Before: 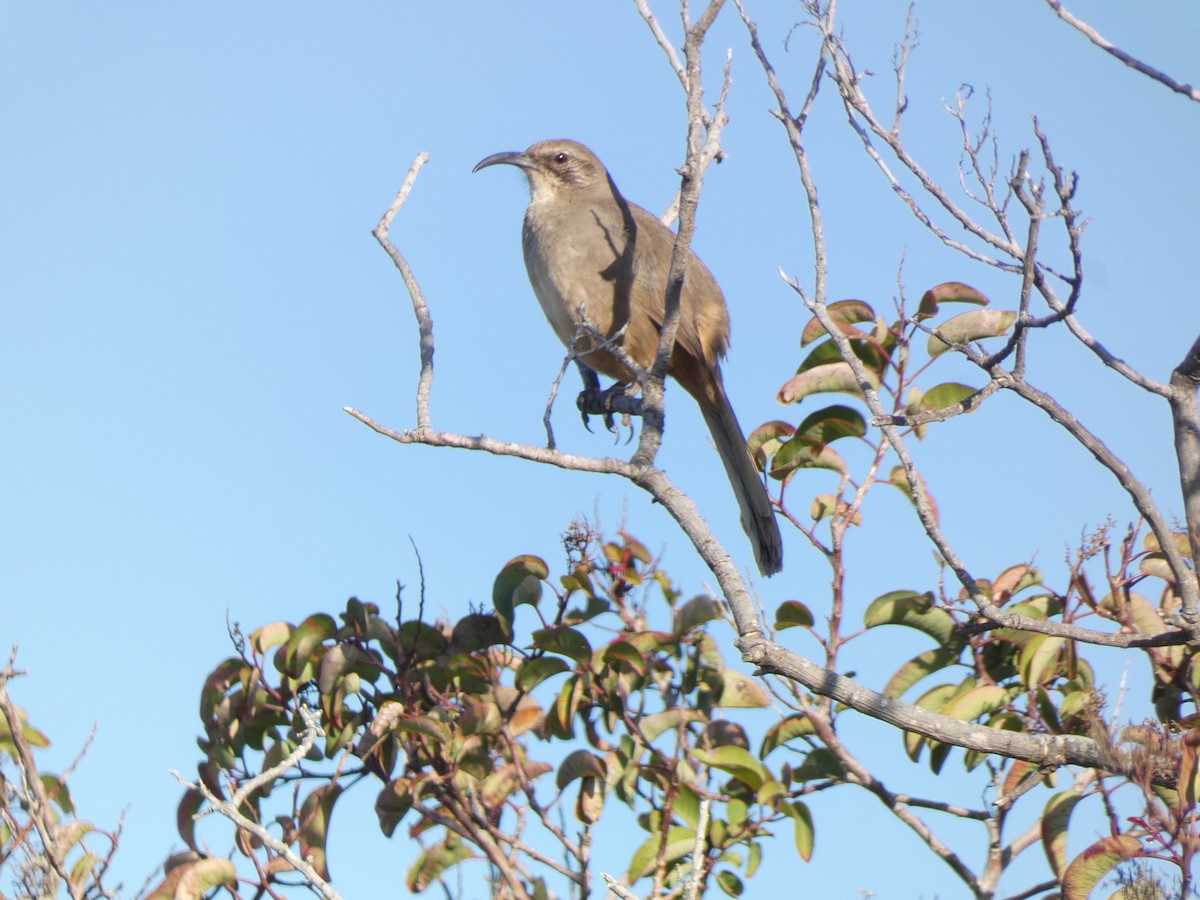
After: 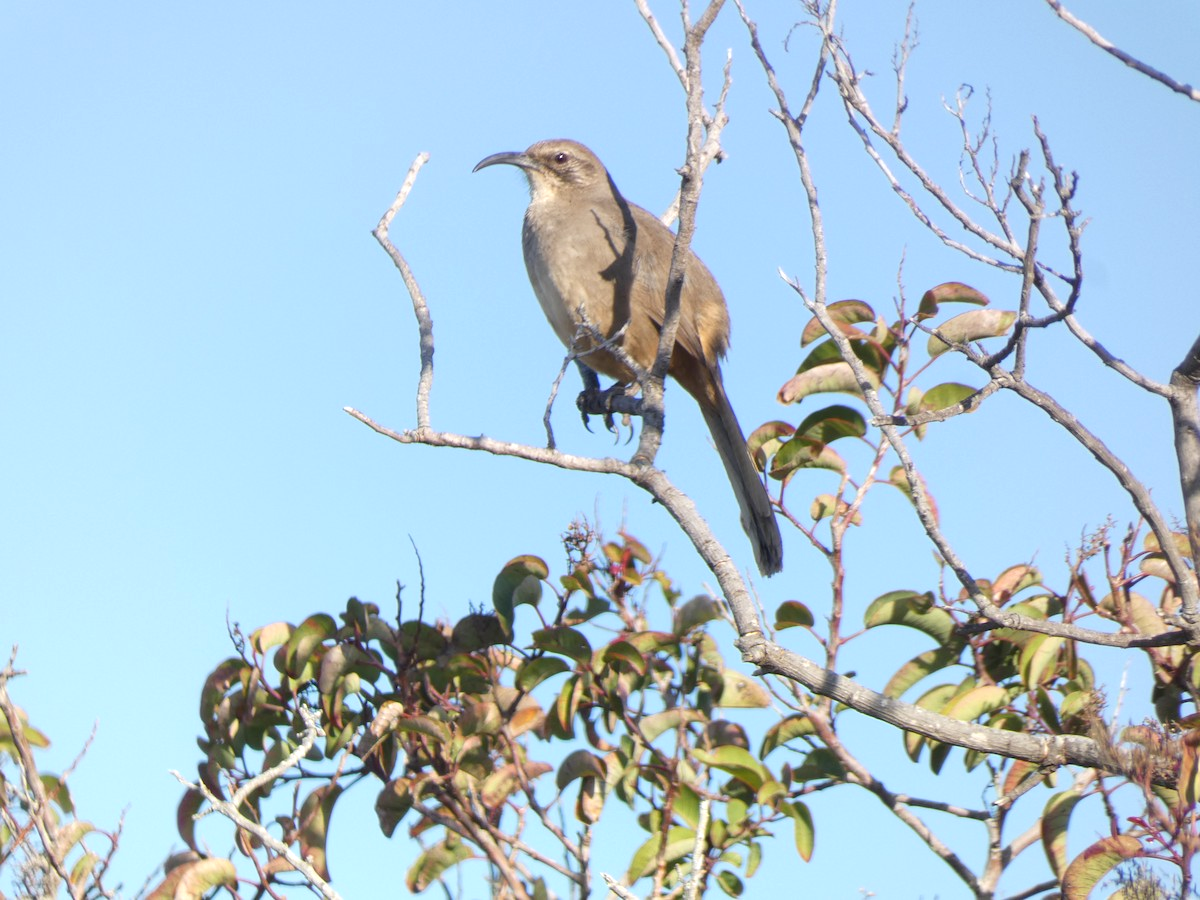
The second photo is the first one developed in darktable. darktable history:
exposure: exposure 0.234 EV, compensate highlight preservation false
